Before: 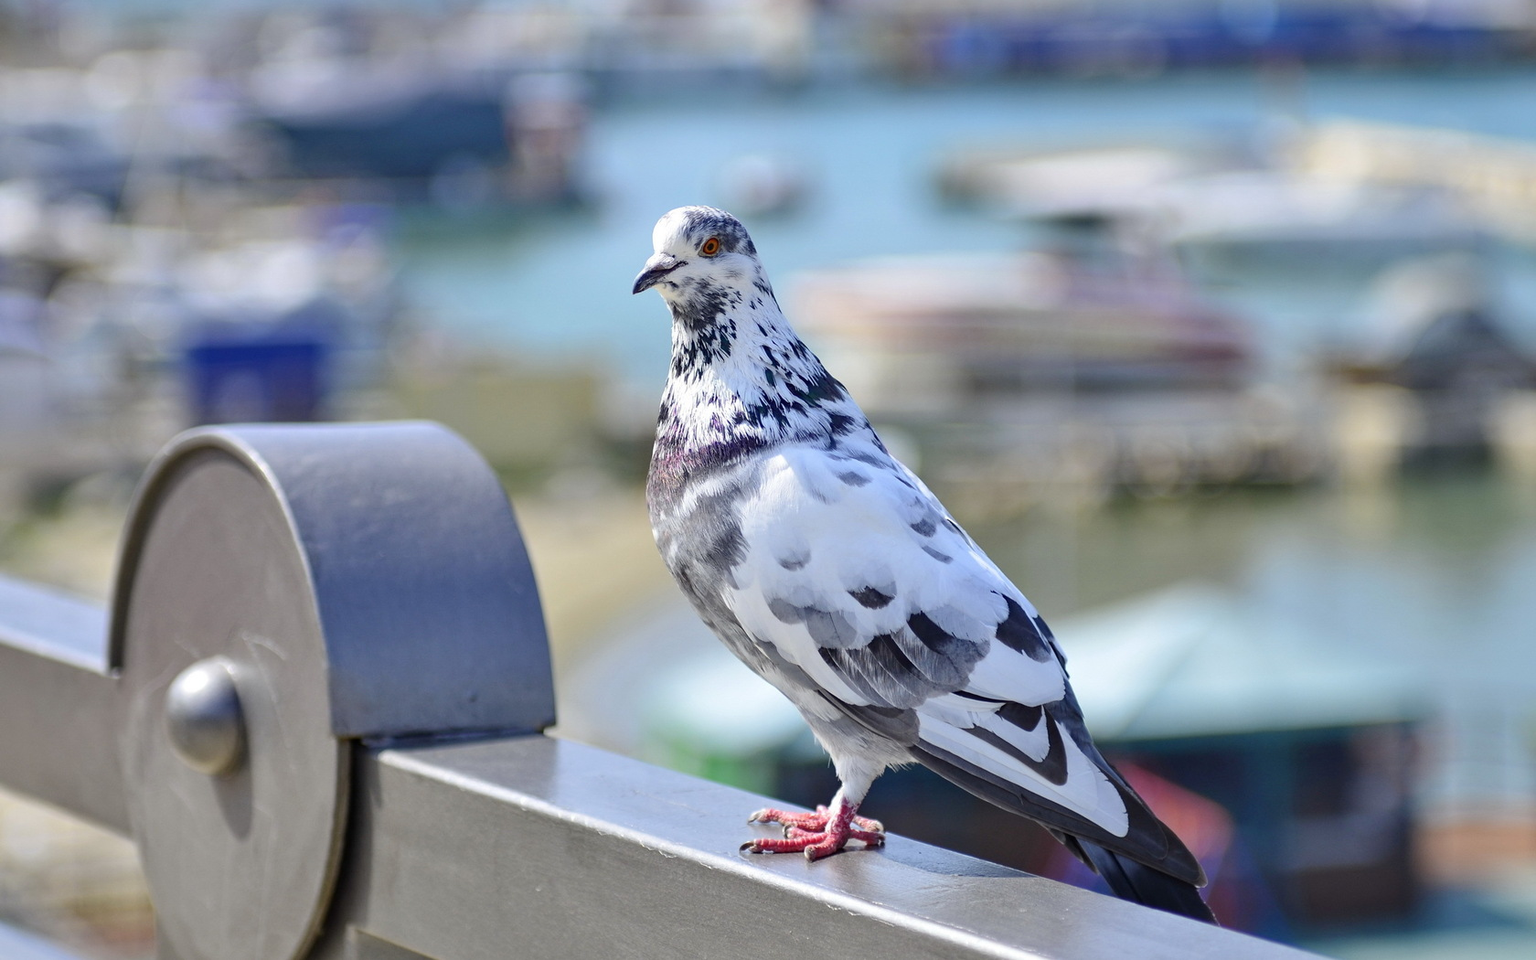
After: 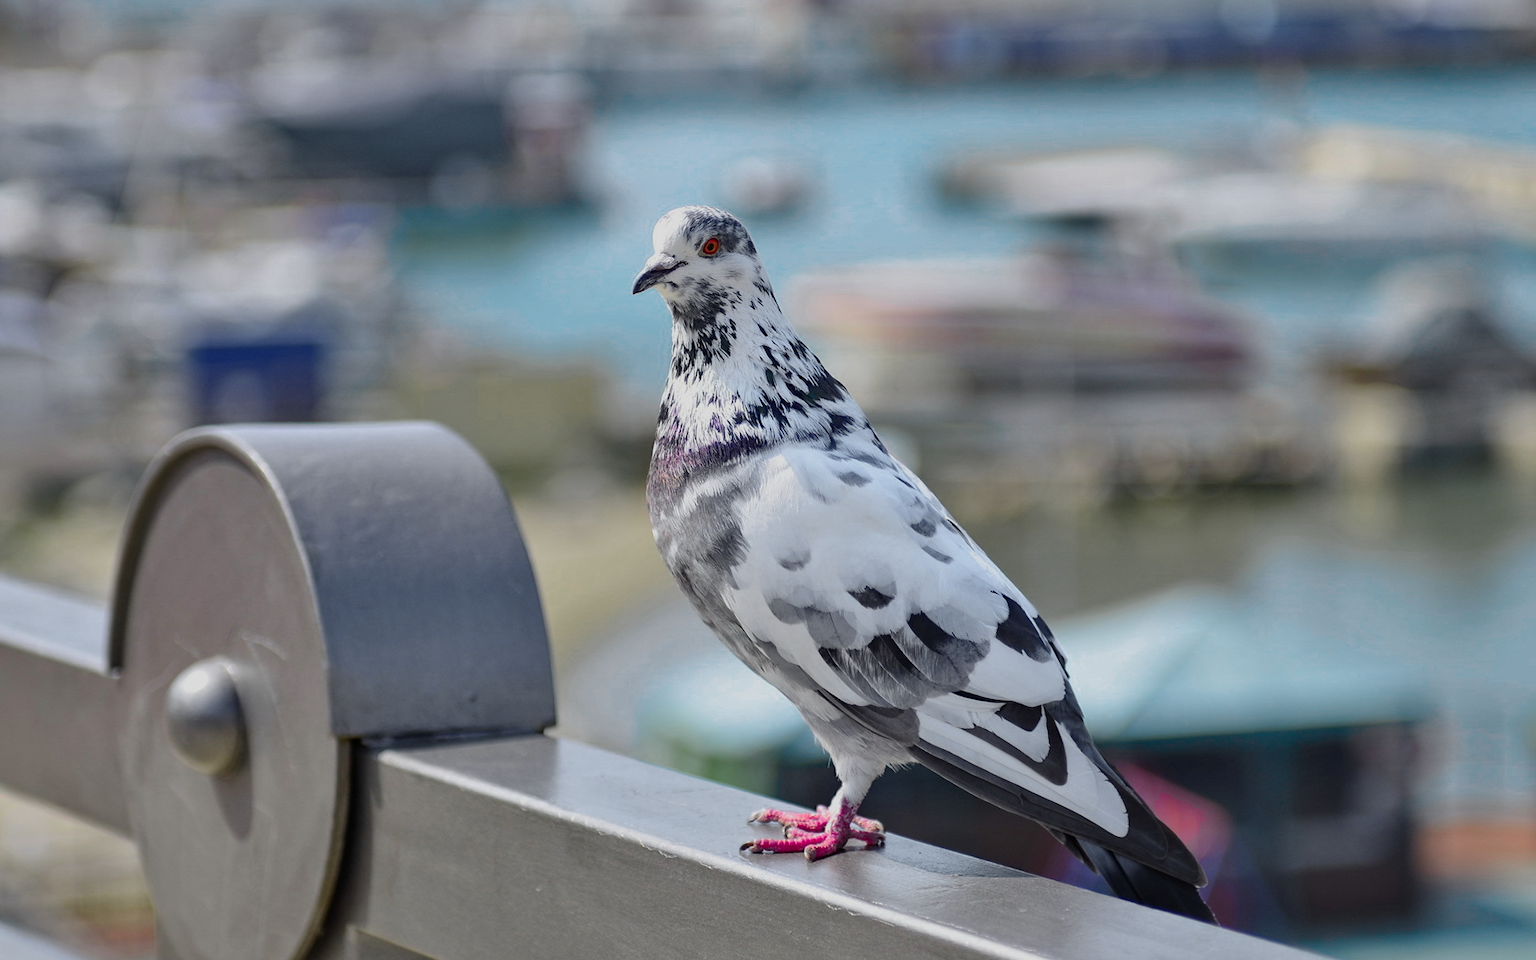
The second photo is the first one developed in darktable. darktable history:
exposure: exposure -0.492 EV, compensate highlight preservation false
color zones: curves: ch0 [(0, 0.533) (0.126, 0.533) (0.234, 0.533) (0.368, 0.357) (0.5, 0.5) (0.625, 0.5) (0.74, 0.637) (0.875, 0.5)]; ch1 [(0.004, 0.708) (0.129, 0.662) (0.25, 0.5) (0.375, 0.331) (0.496, 0.396) (0.625, 0.649) (0.739, 0.26) (0.875, 0.5) (1, 0.478)]; ch2 [(0, 0.409) (0.132, 0.403) (0.236, 0.558) (0.379, 0.448) (0.5, 0.5) (0.625, 0.5) (0.691, 0.39) (0.875, 0.5)]
